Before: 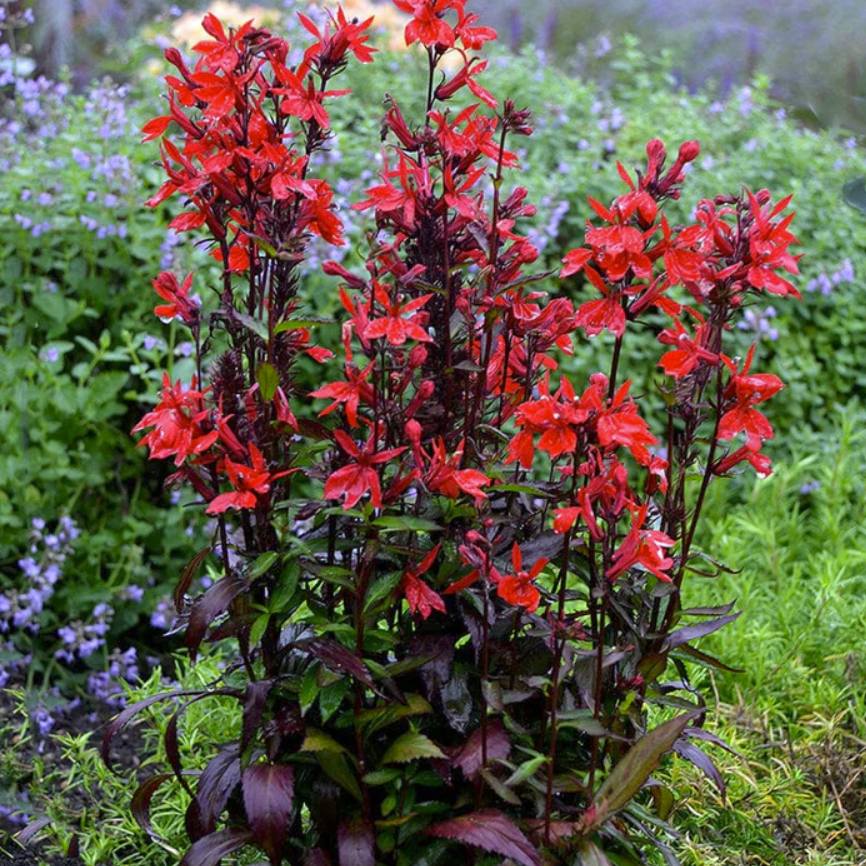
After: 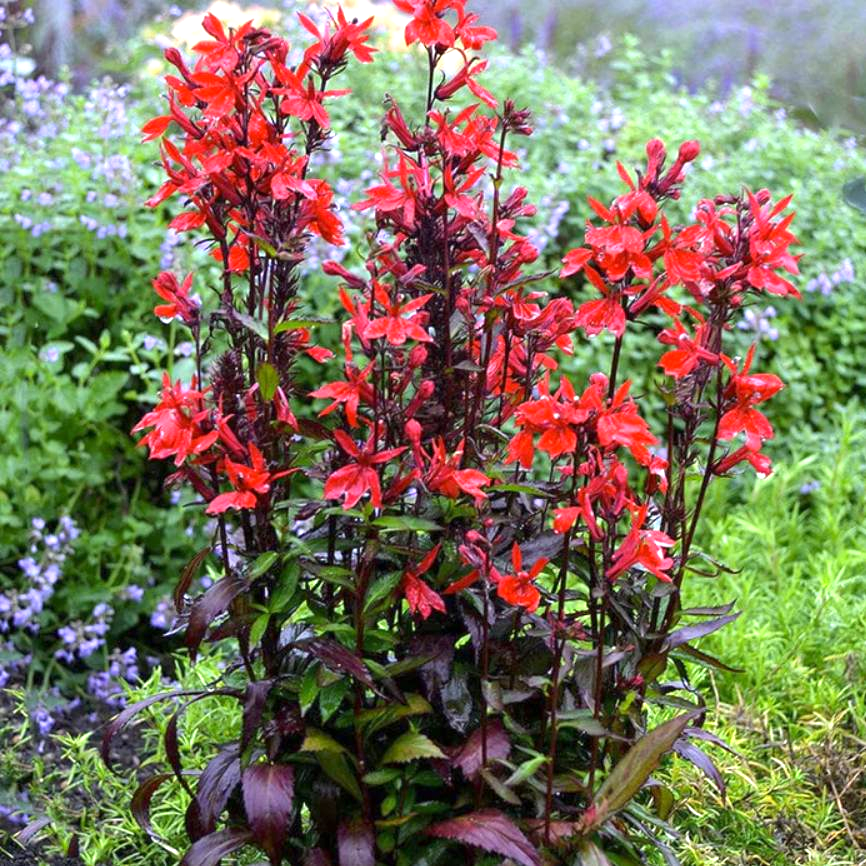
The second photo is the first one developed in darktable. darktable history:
exposure: exposure 0.72 EV, compensate highlight preservation false
